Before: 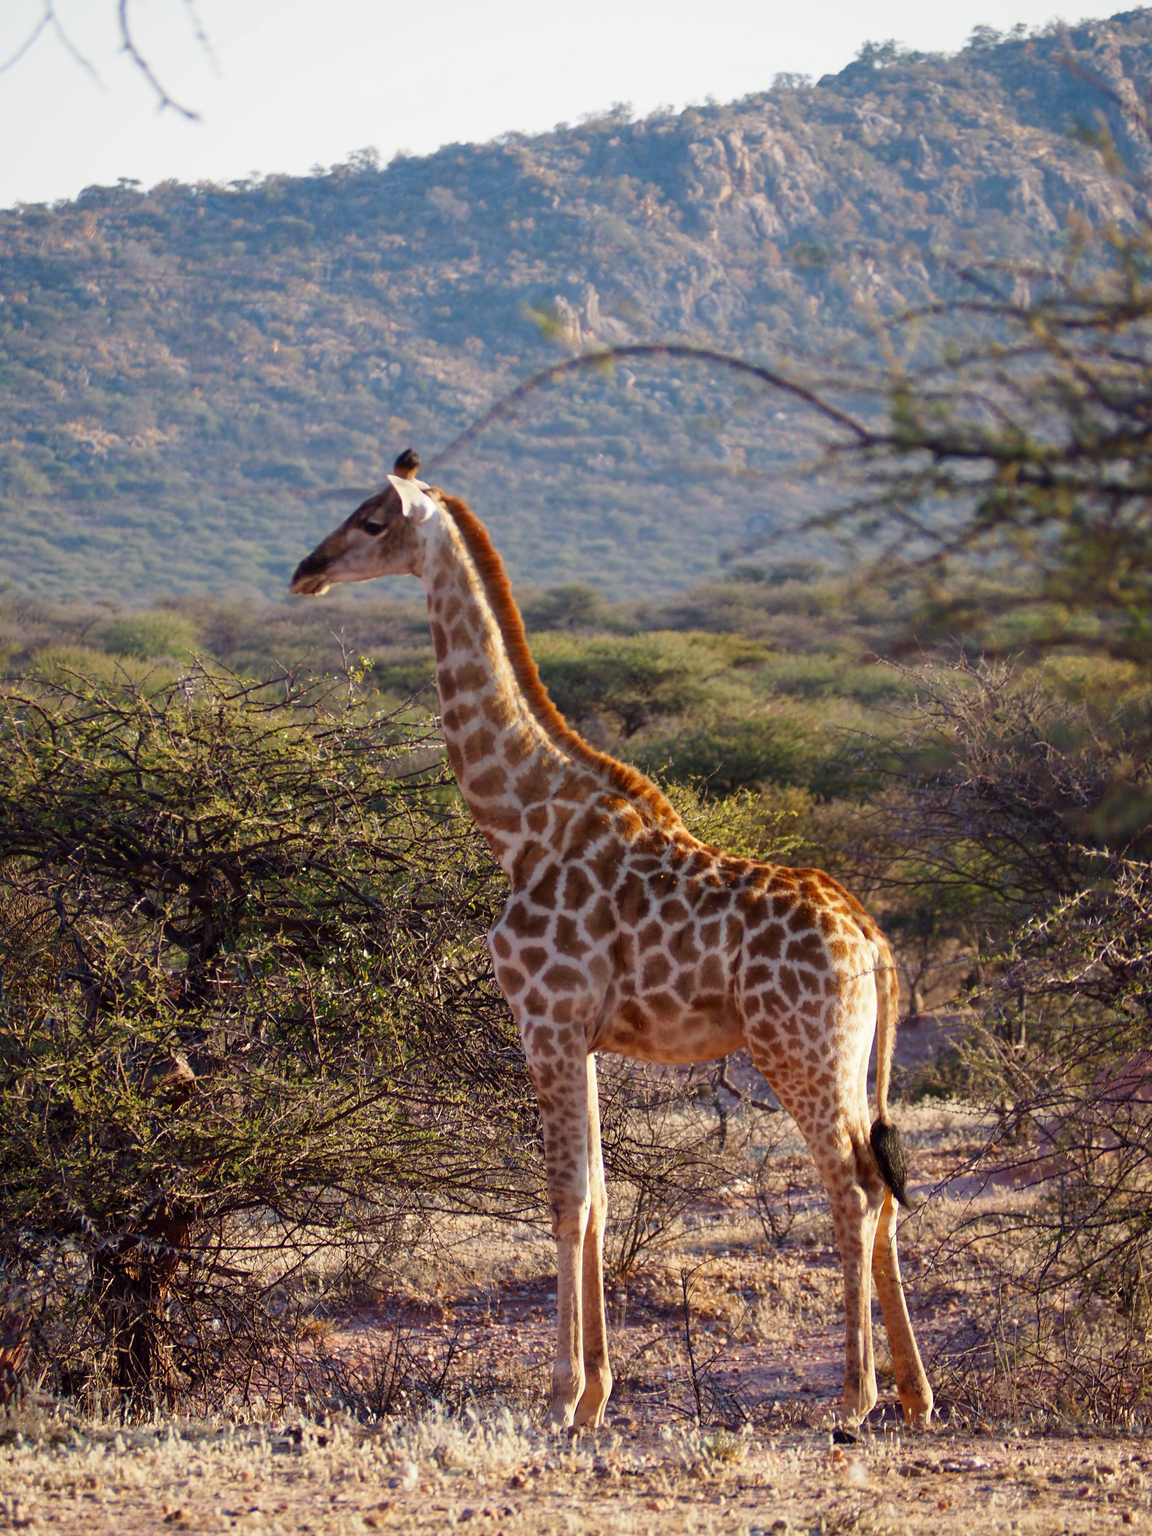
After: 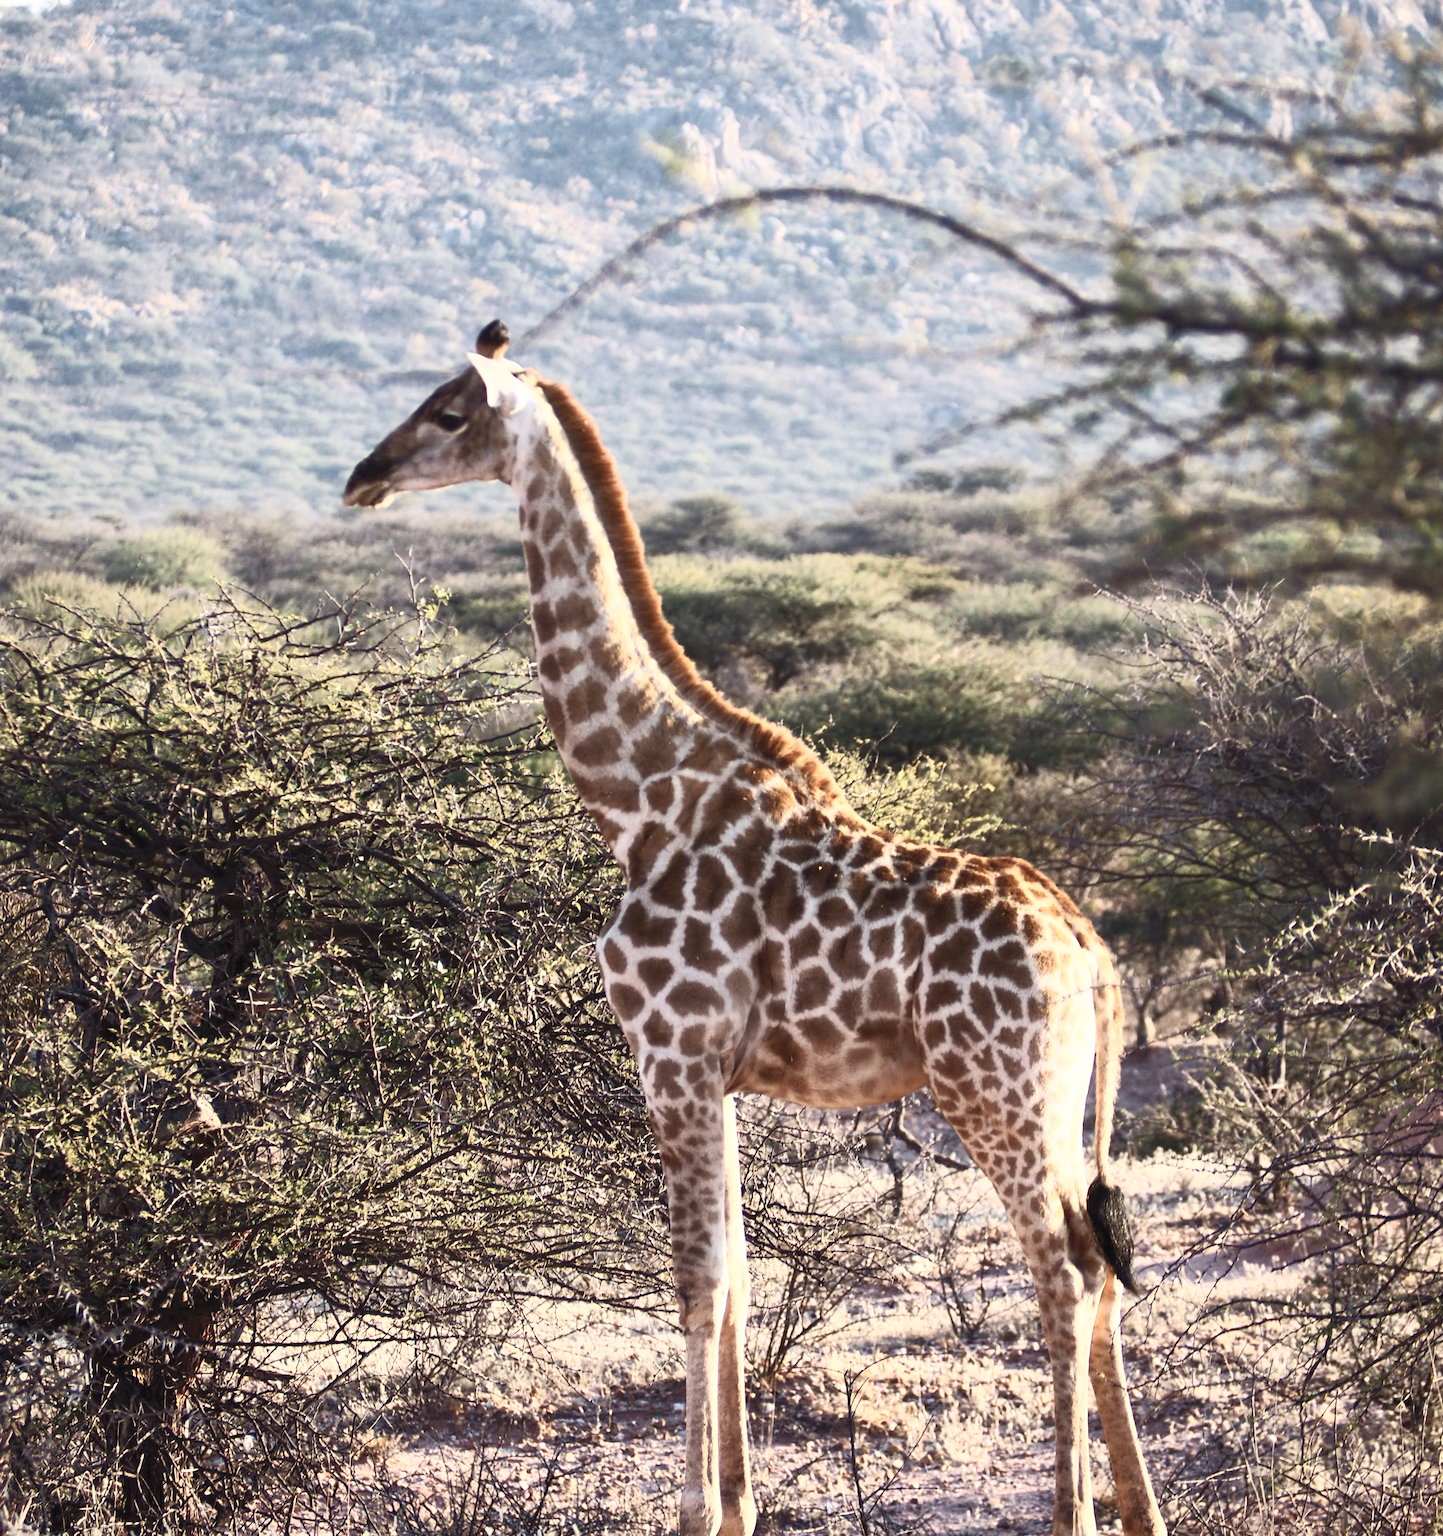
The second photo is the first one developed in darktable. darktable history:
contrast brightness saturation: contrast 0.586, brightness 0.578, saturation -0.326
crop and rotate: left 1.953%, top 12.983%, right 0.227%, bottom 8.964%
